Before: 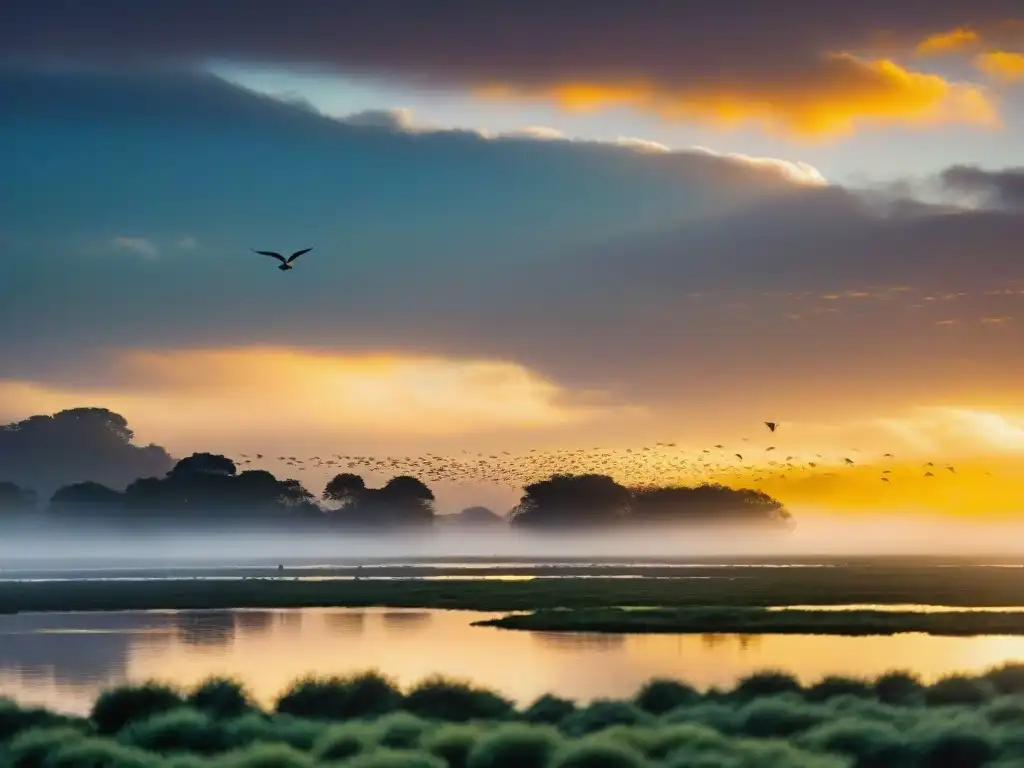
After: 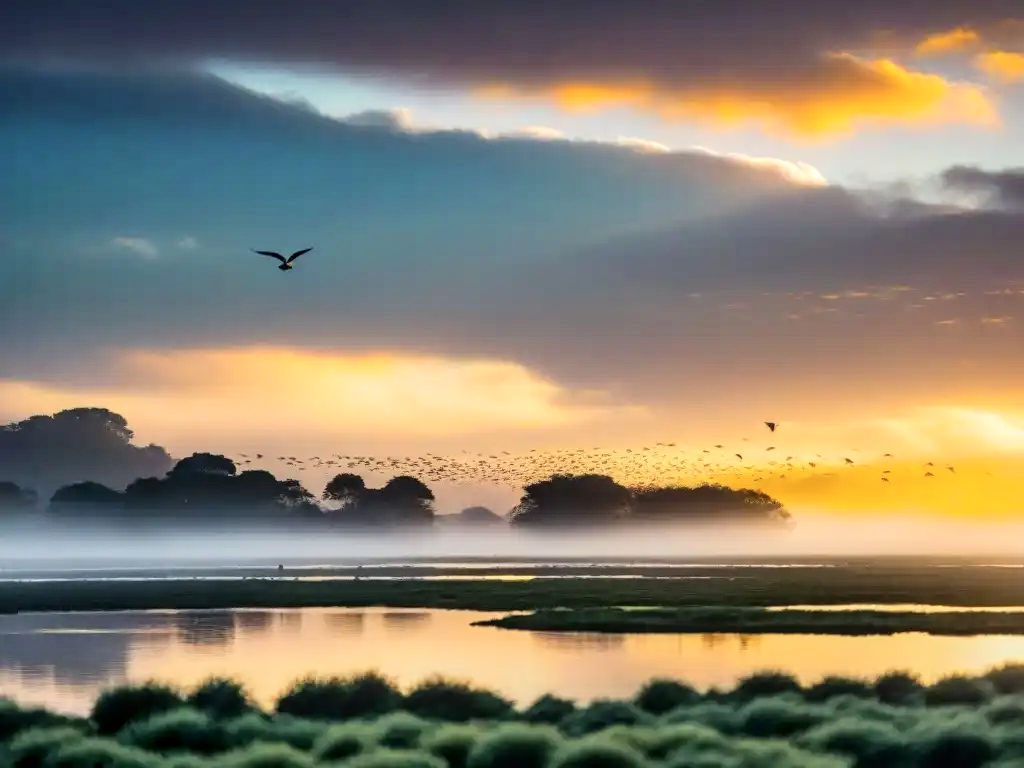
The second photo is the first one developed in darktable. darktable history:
local contrast: on, module defaults
tone curve: curves: ch0 [(0, 0) (0.004, 0.001) (0.133, 0.112) (0.325, 0.362) (0.832, 0.893) (1, 1)], color space Lab, independent channels, preserve colors none
